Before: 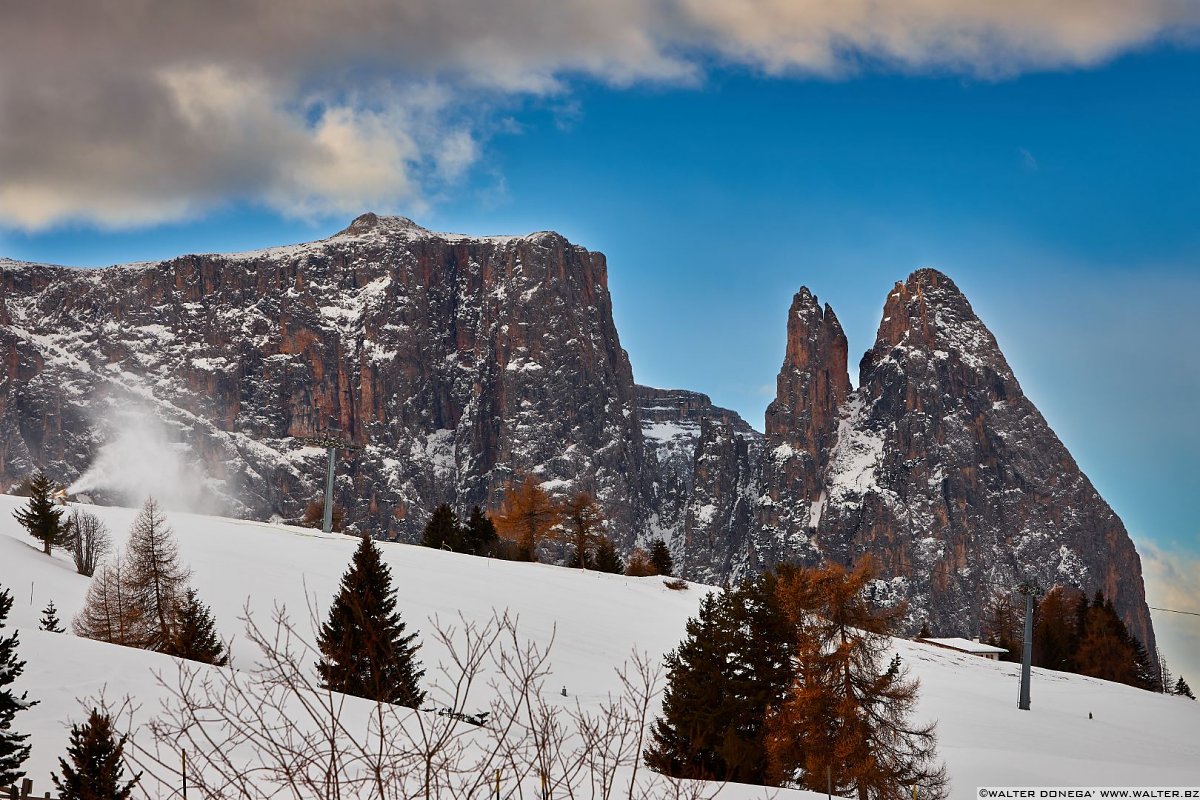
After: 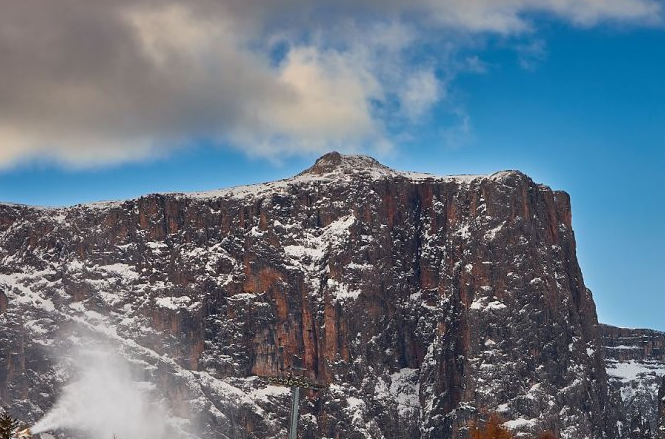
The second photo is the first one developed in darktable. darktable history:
crop and rotate: left 3.071%, top 7.706%, right 41.443%, bottom 37.366%
